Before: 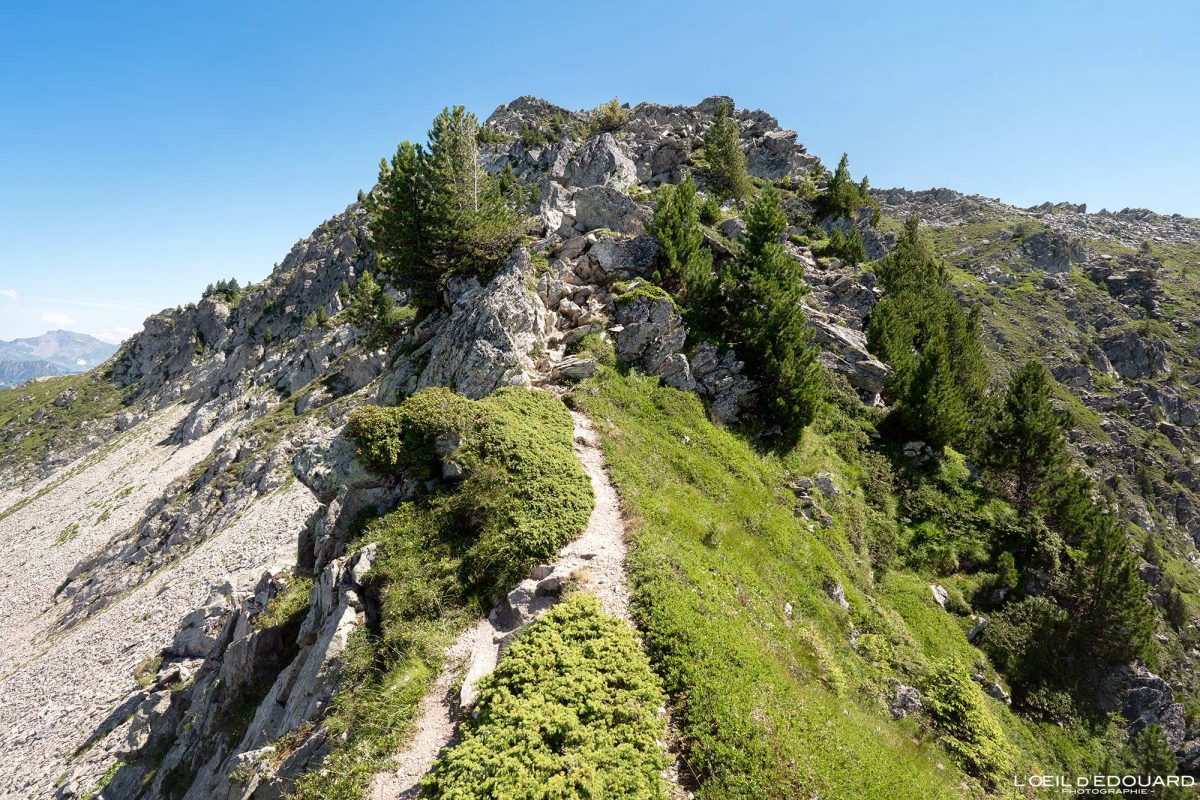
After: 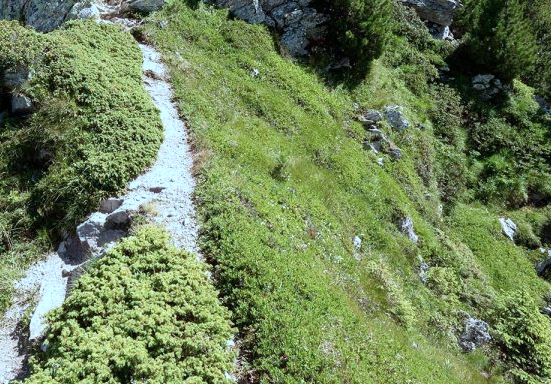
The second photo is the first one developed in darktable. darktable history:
crop: left 35.971%, top 45.884%, right 18.108%, bottom 6.004%
color correction: highlights a* -9.77, highlights b* -21.38
